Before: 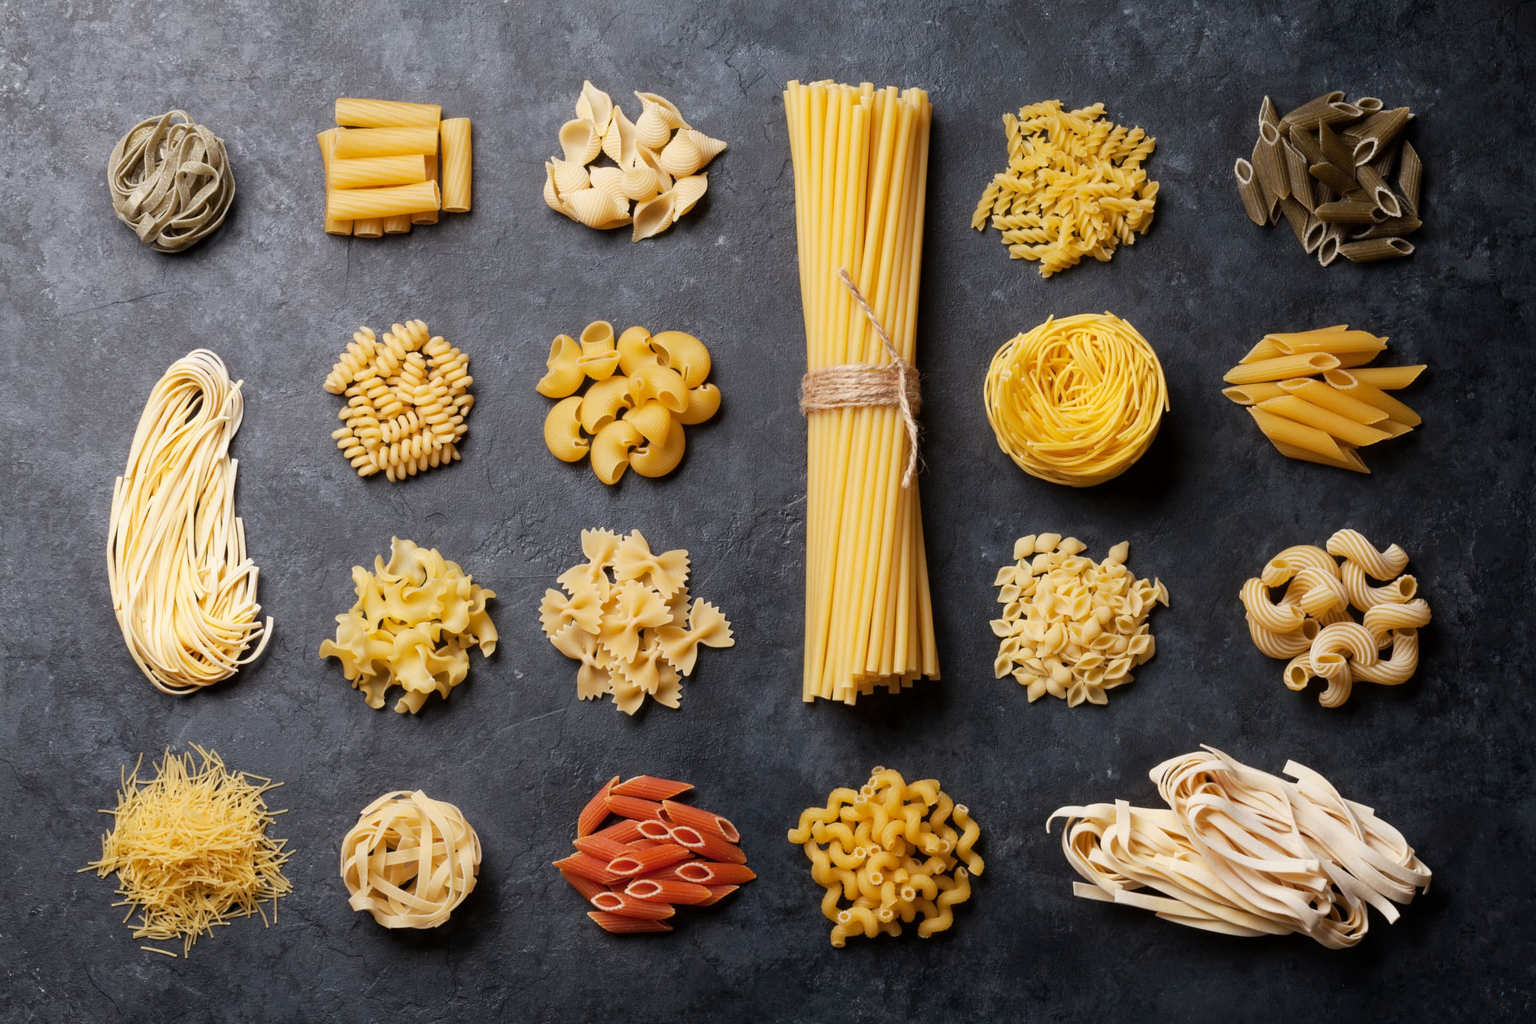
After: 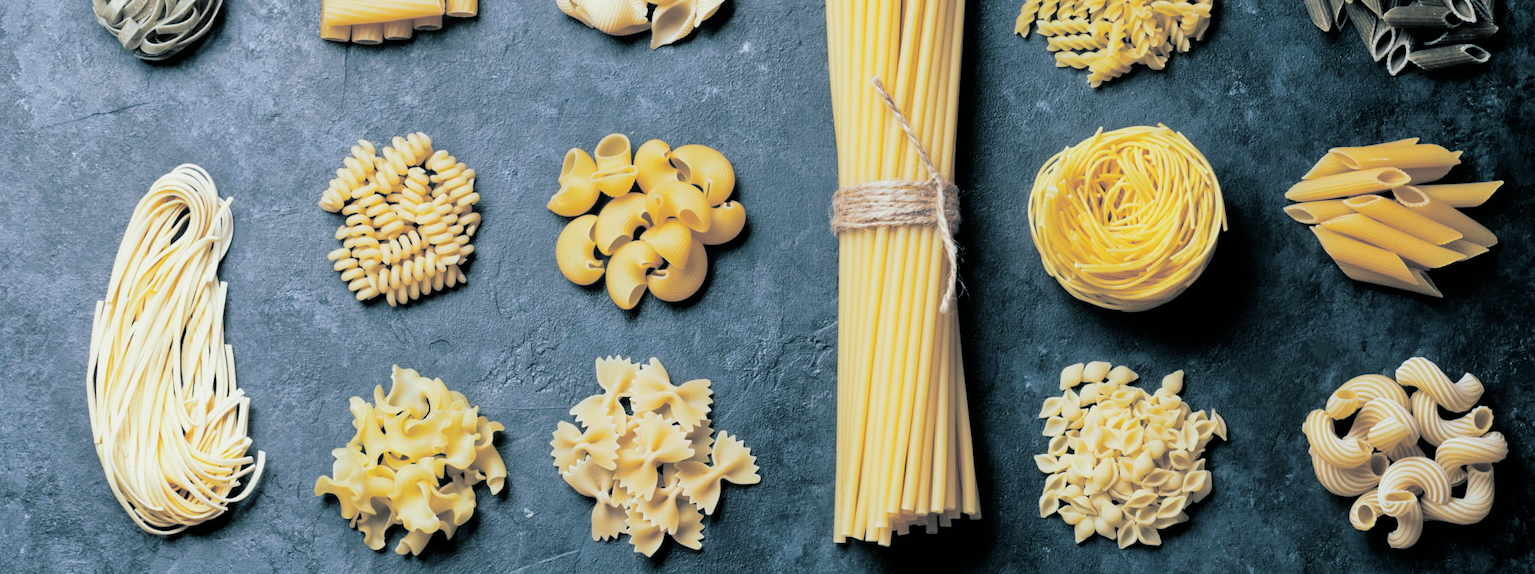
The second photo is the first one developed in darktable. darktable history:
color balance: on, module defaults
filmic rgb: black relative exposure -5 EV, white relative exposure 3.5 EV, hardness 3.19, contrast 1.3, highlights saturation mix -50%
exposure: black level correction 0, exposure 1.2 EV, compensate exposure bias true, compensate highlight preservation false
color calibration: illuminant Planckian (black body), x 0.375, y 0.373, temperature 4117 K
crop: left 1.744%, top 19.225%, right 5.069%, bottom 28.357%
split-toning: shadows › hue 205.2°, shadows › saturation 0.43, highlights › hue 54°, highlights › saturation 0.54
tone equalizer: -8 EV -0.002 EV, -7 EV 0.005 EV, -6 EV -0.008 EV, -5 EV 0.007 EV, -4 EV -0.042 EV, -3 EV -0.233 EV, -2 EV -0.662 EV, -1 EV -0.983 EV, +0 EV -0.969 EV, smoothing diameter 2%, edges refinement/feathering 20, mask exposure compensation -1.57 EV, filter diffusion 5
